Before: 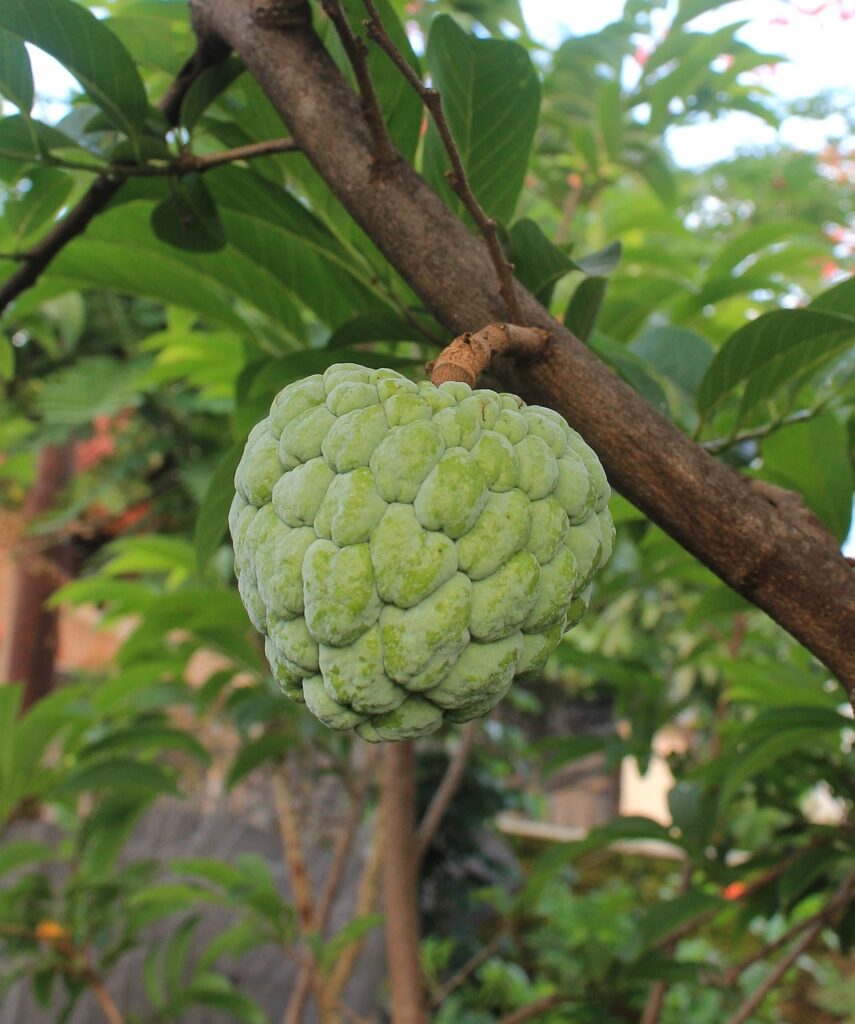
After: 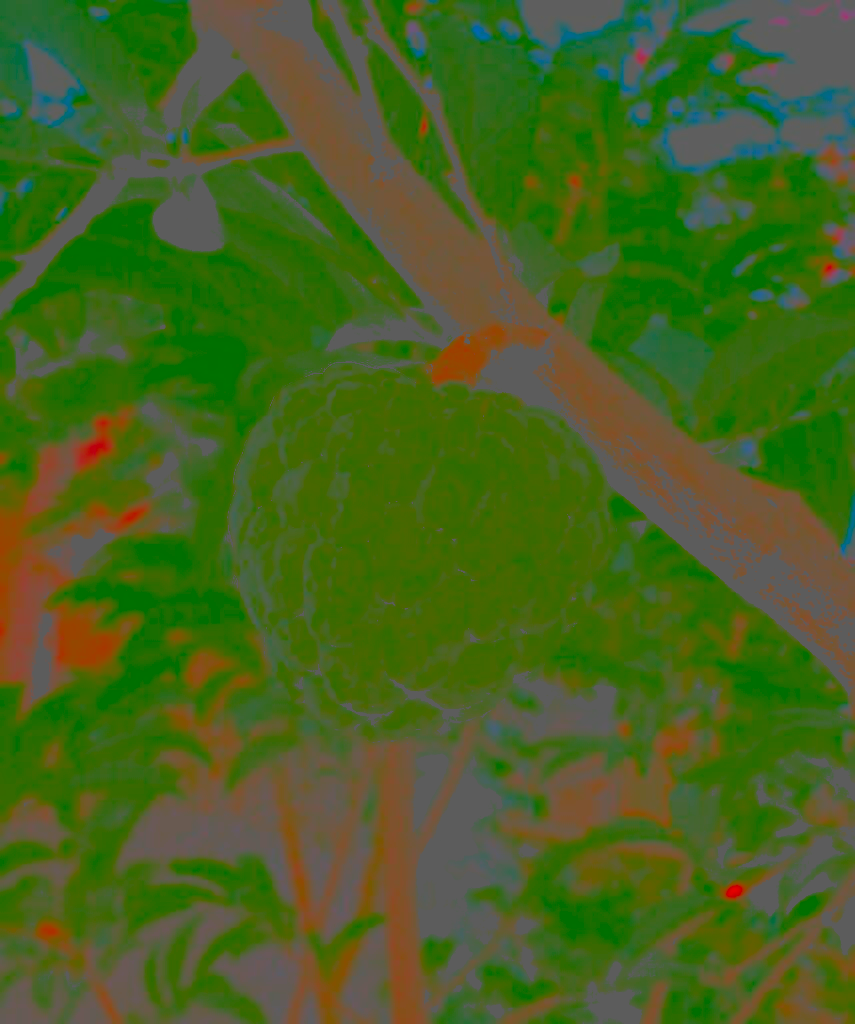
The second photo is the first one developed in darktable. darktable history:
sharpen: on, module defaults
contrast brightness saturation: contrast -0.99, brightness -0.17, saturation 0.75
rgb levels: levels [[0.029, 0.461, 0.922], [0, 0.5, 1], [0, 0.5, 1]]
